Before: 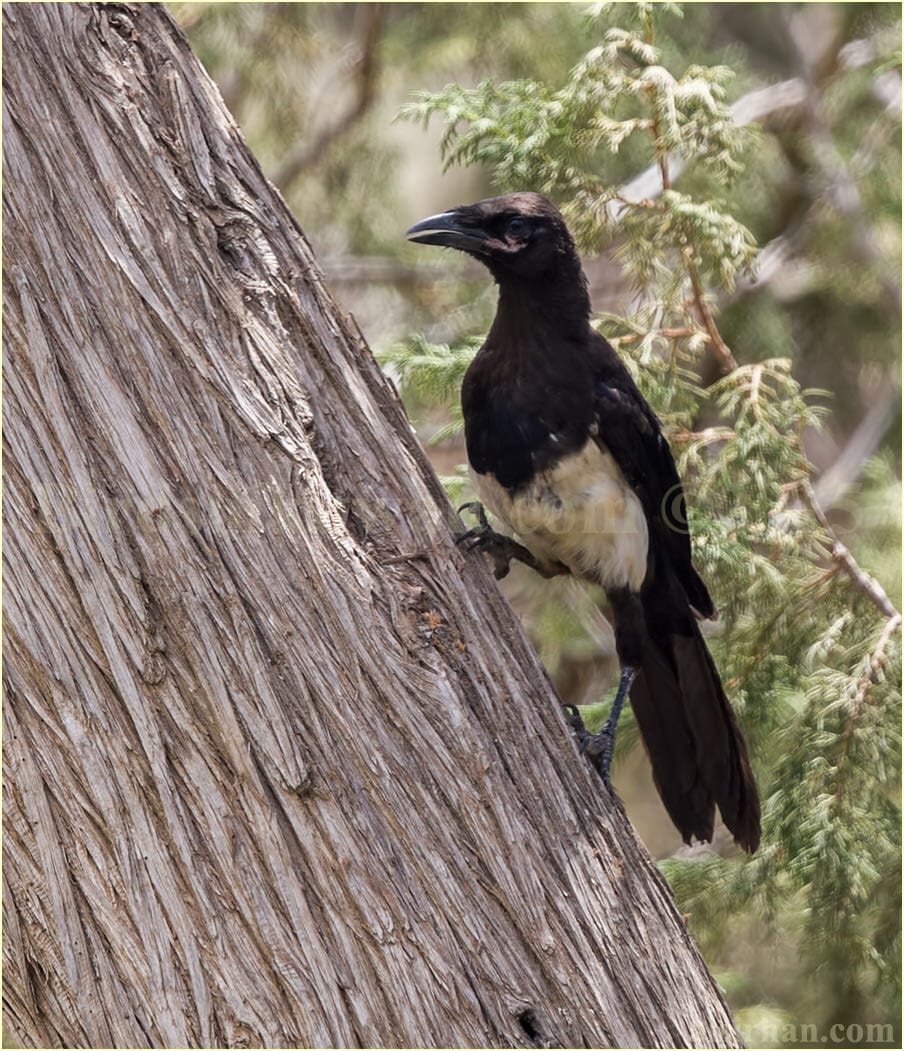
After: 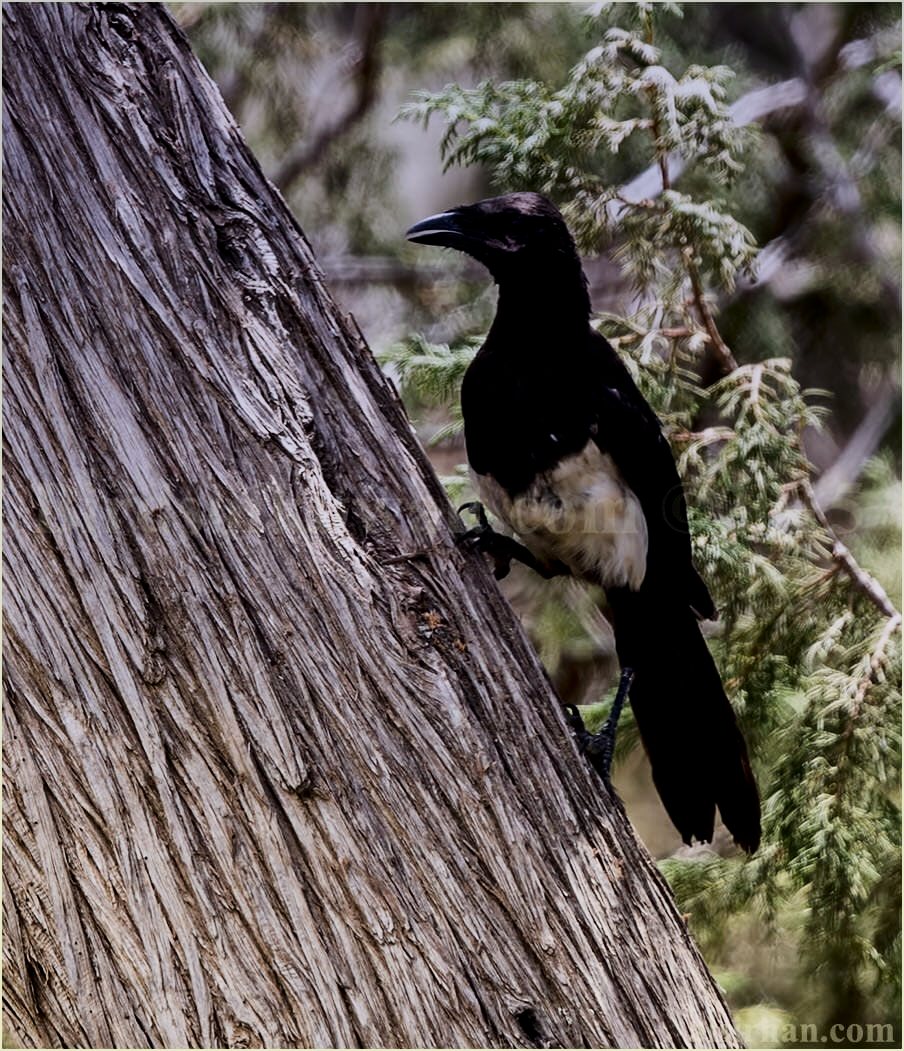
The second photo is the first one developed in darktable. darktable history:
filmic rgb: black relative exposure -5 EV, hardness 2.88, contrast 1.3, highlights saturation mix -30%
contrast brightness saturation: contrast 0.2, brightness -0.11, saturation 0.1
graduated density: hue 238.83°, saturation 50%
